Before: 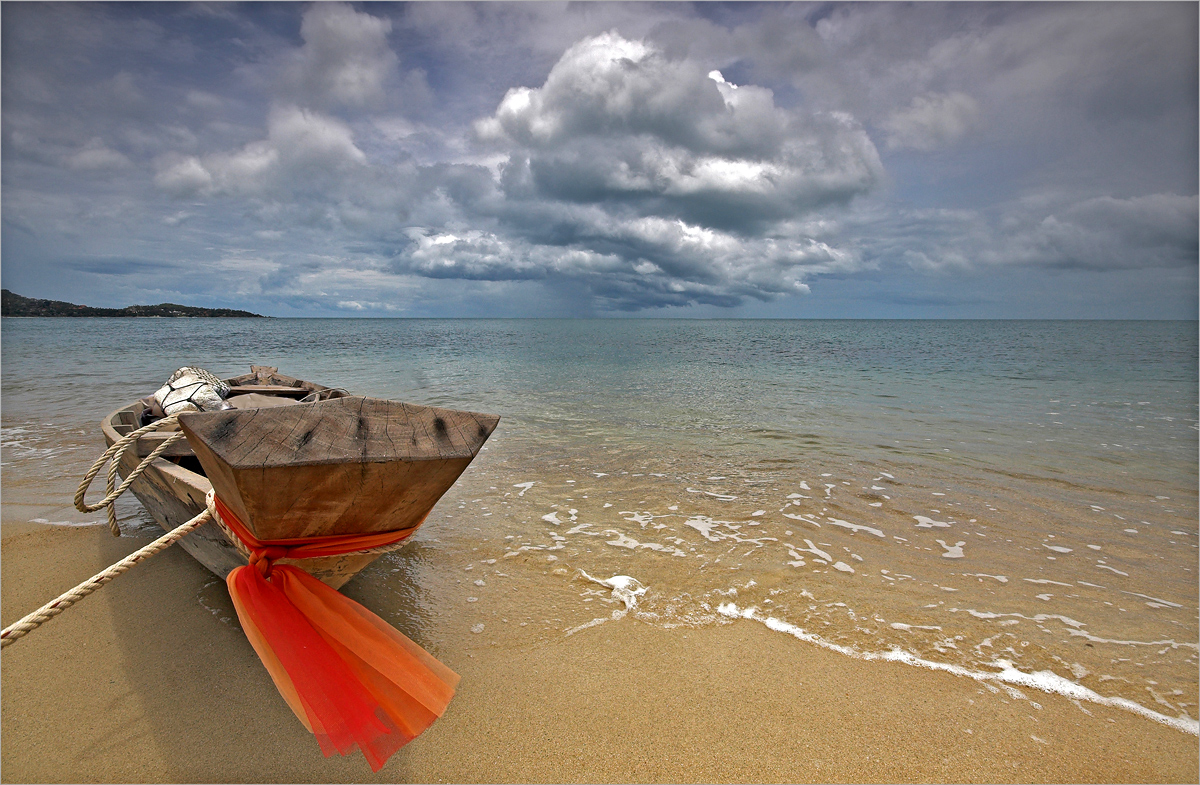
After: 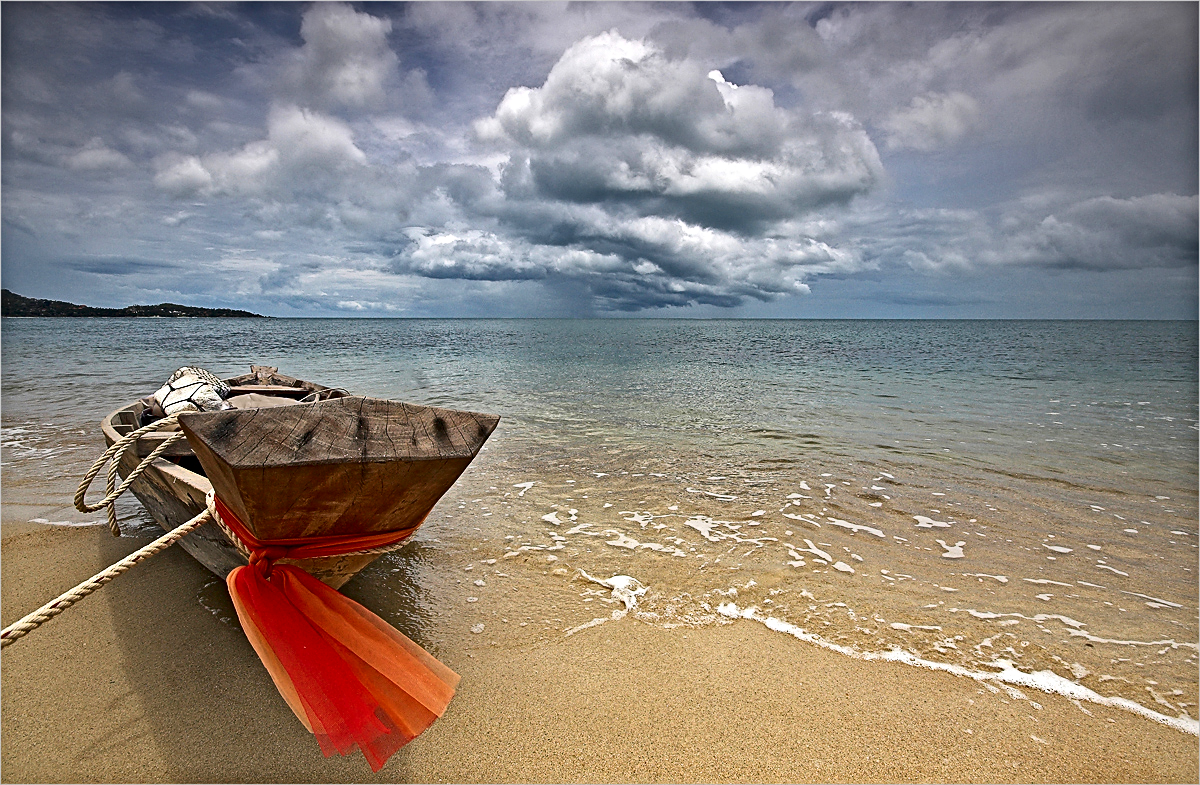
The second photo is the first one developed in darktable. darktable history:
sharpen: on, module defaults
contrast brightness saturation: contrast 0.288
